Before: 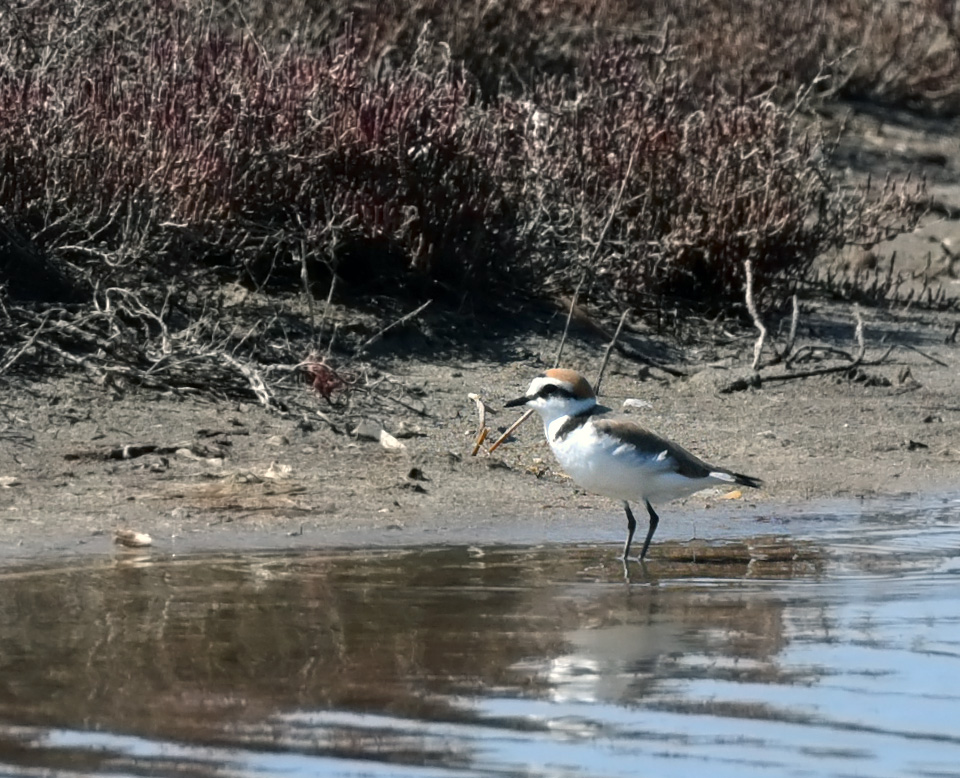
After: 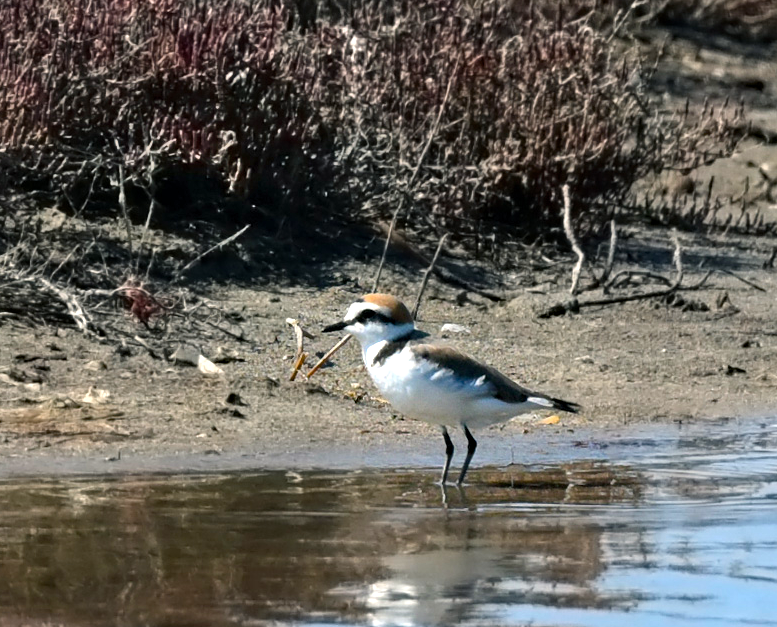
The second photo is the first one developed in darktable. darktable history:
haze removal: compatibility mode true, adaptive false
color balance rgb: shadows lift › luminance -20.047%, power › hue 208.13°, perceptual saturation grading › global saturation 30.313%, global vibrance 9.584%
shadows and highlights: radius 46.35, white point adjustment 6.79, compress 79.31%, soften with gaussian
crop: left 19.006%, top 9.69%, right 0%, bottom 9.612%
